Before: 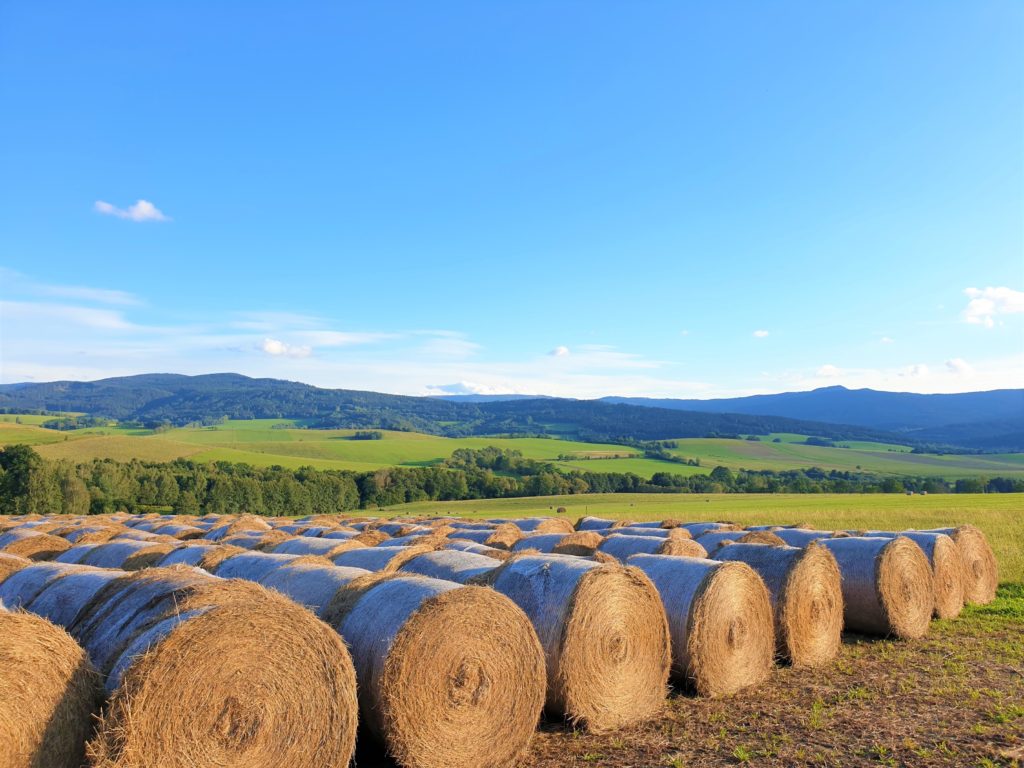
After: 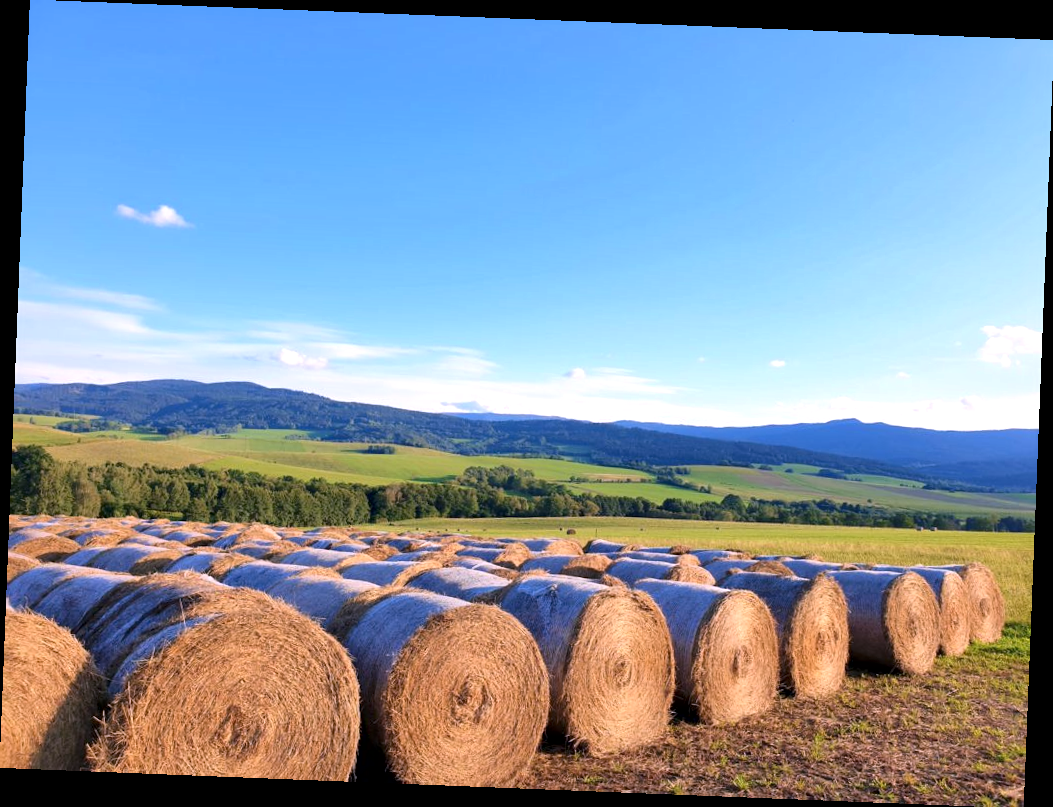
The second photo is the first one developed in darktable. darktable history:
rotate and perspective: rotation 2.27°, automatic cropping off
local contrast: mode bilateral grid, contrast 50, coarseness 50, detail 150%, midtone range 0.2
white balance: red 1.066, blue 1.119
